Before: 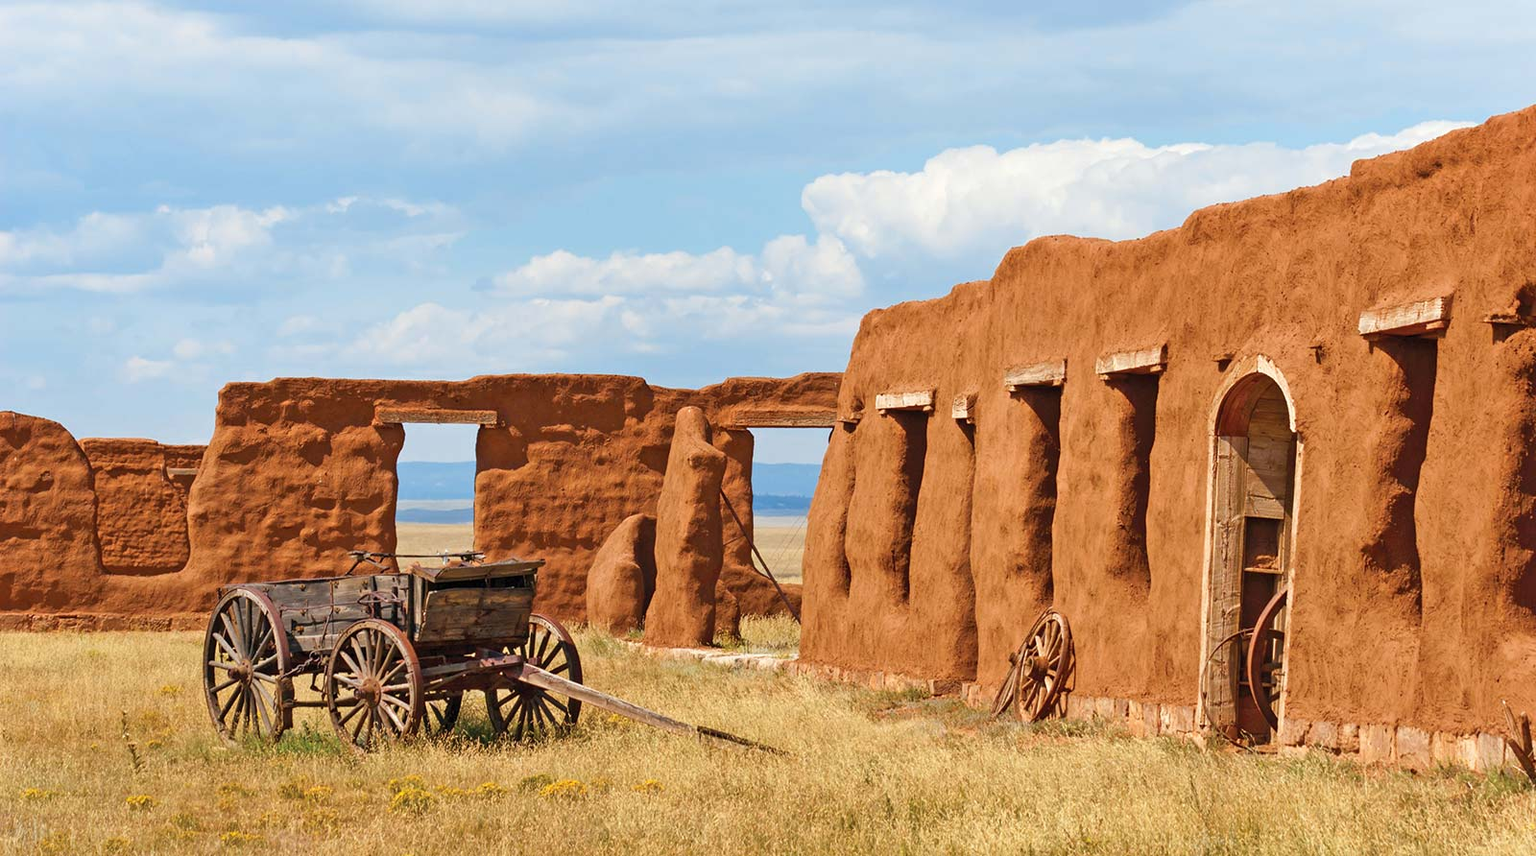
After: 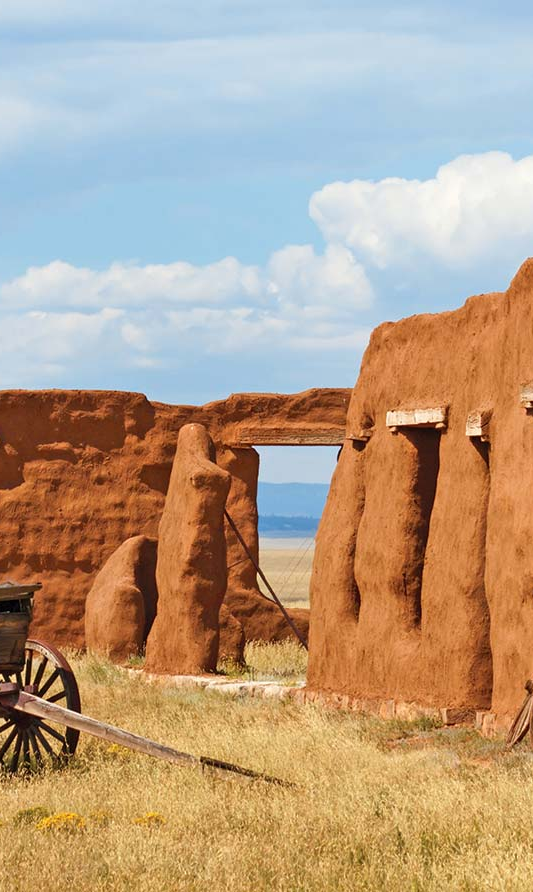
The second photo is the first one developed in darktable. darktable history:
crop: left 32.887%, right 33.794%
